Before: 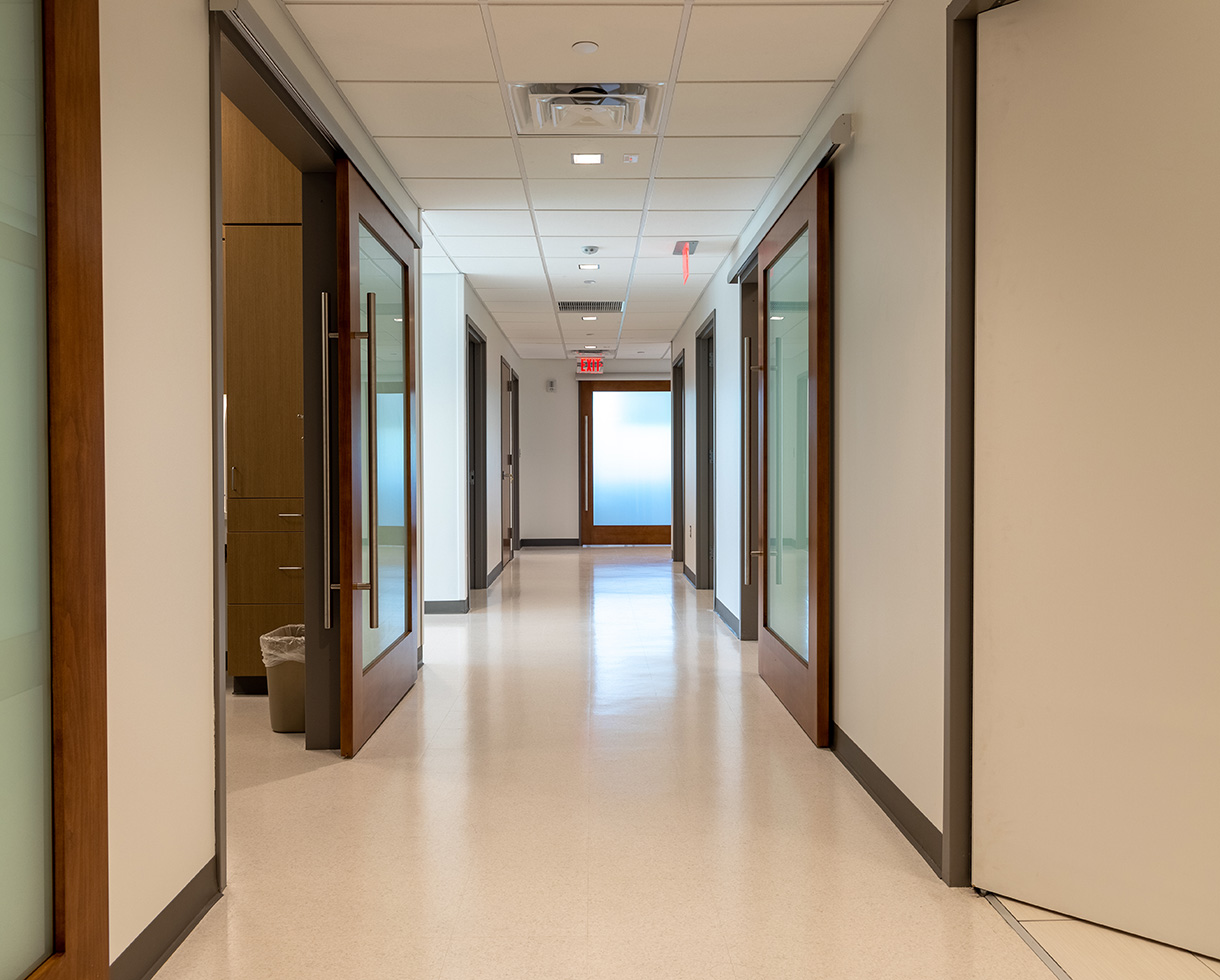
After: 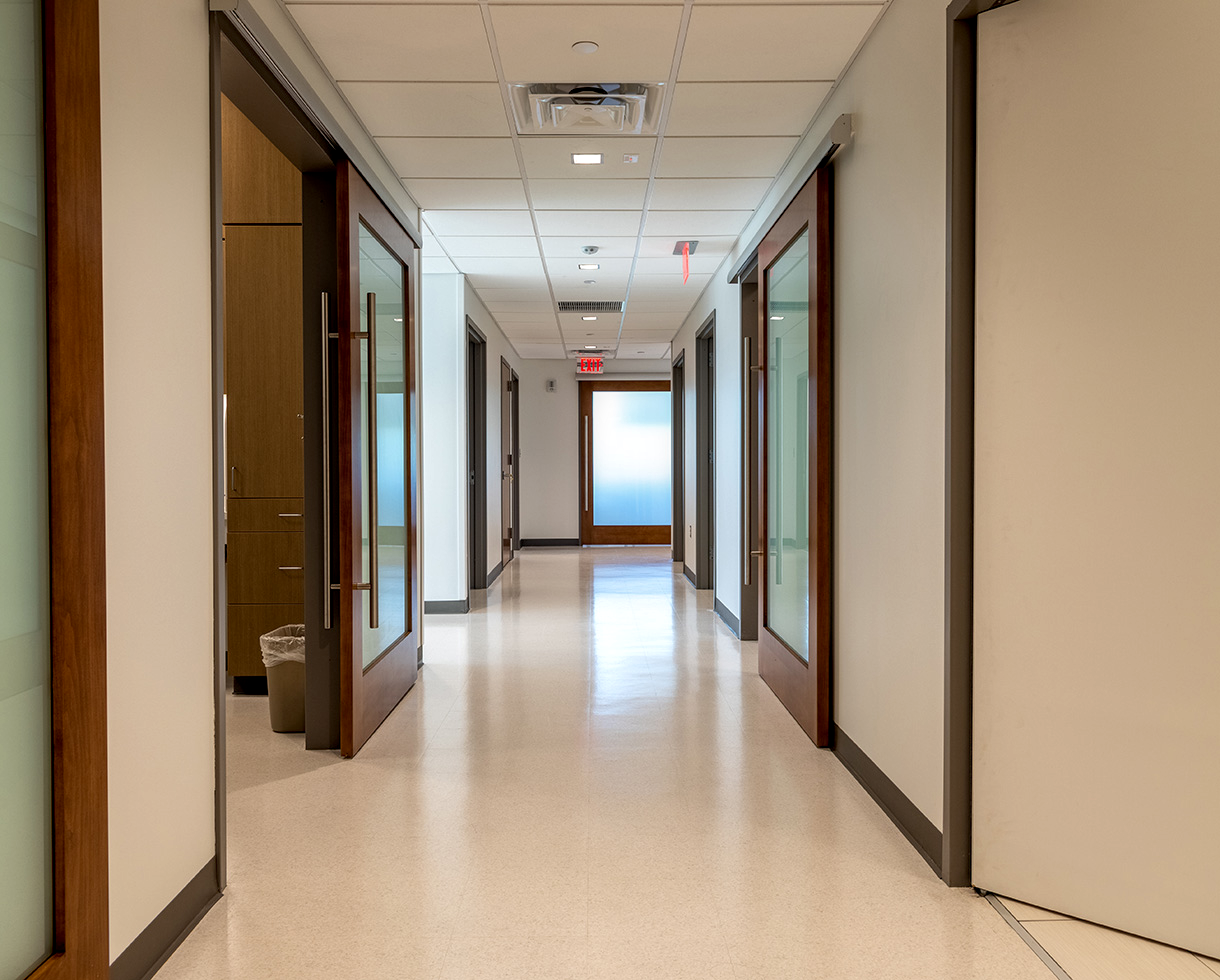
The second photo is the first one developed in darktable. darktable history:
local contrast: on, module defaults
color balance: mode lift, gamma, gain (sRGB), lift [0.97, 1, 1, 1], gamma [1.03, 1, 1, 1]
